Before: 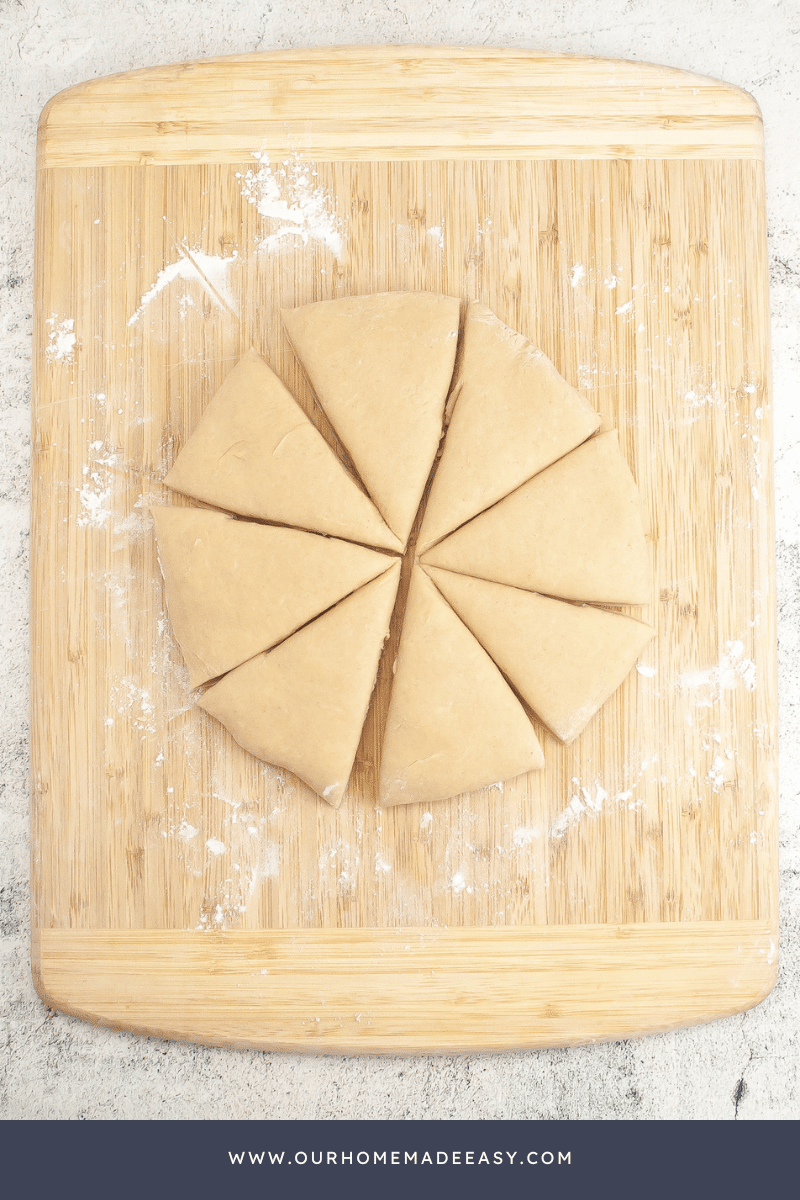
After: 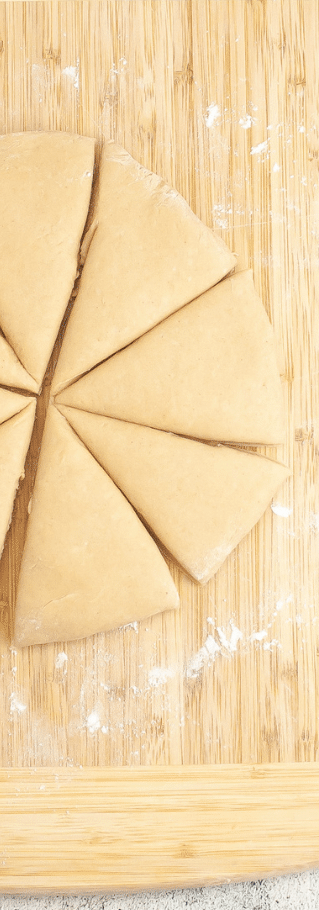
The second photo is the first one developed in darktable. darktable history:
crop: left 45.721%, top 13.393%, right 14.118%, bottom 10.01%
color balance rgb: perceptual saturation grading › global saturation 10%, global vibrance 10%
